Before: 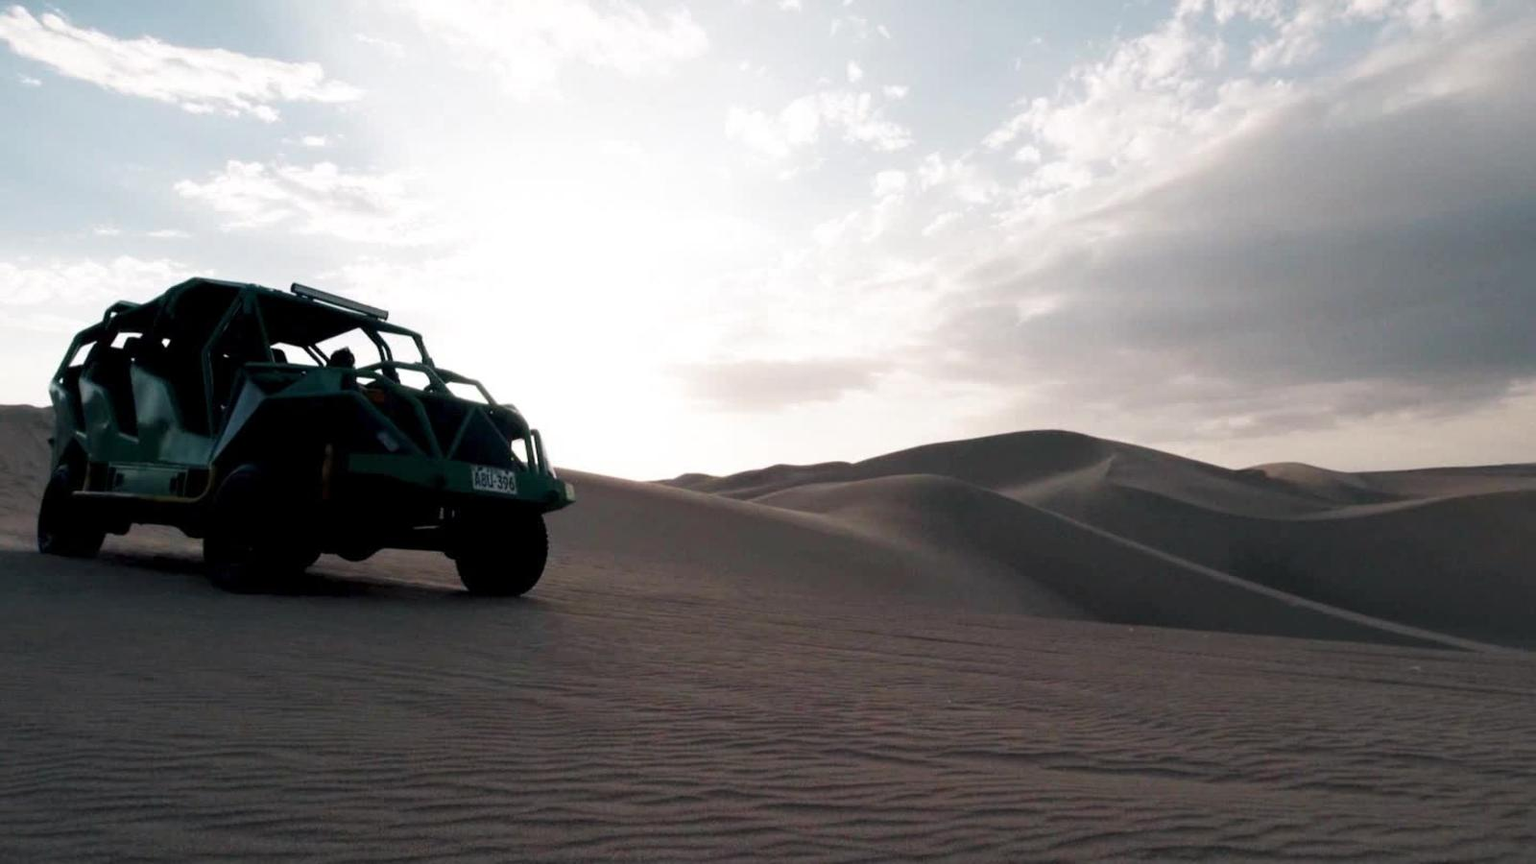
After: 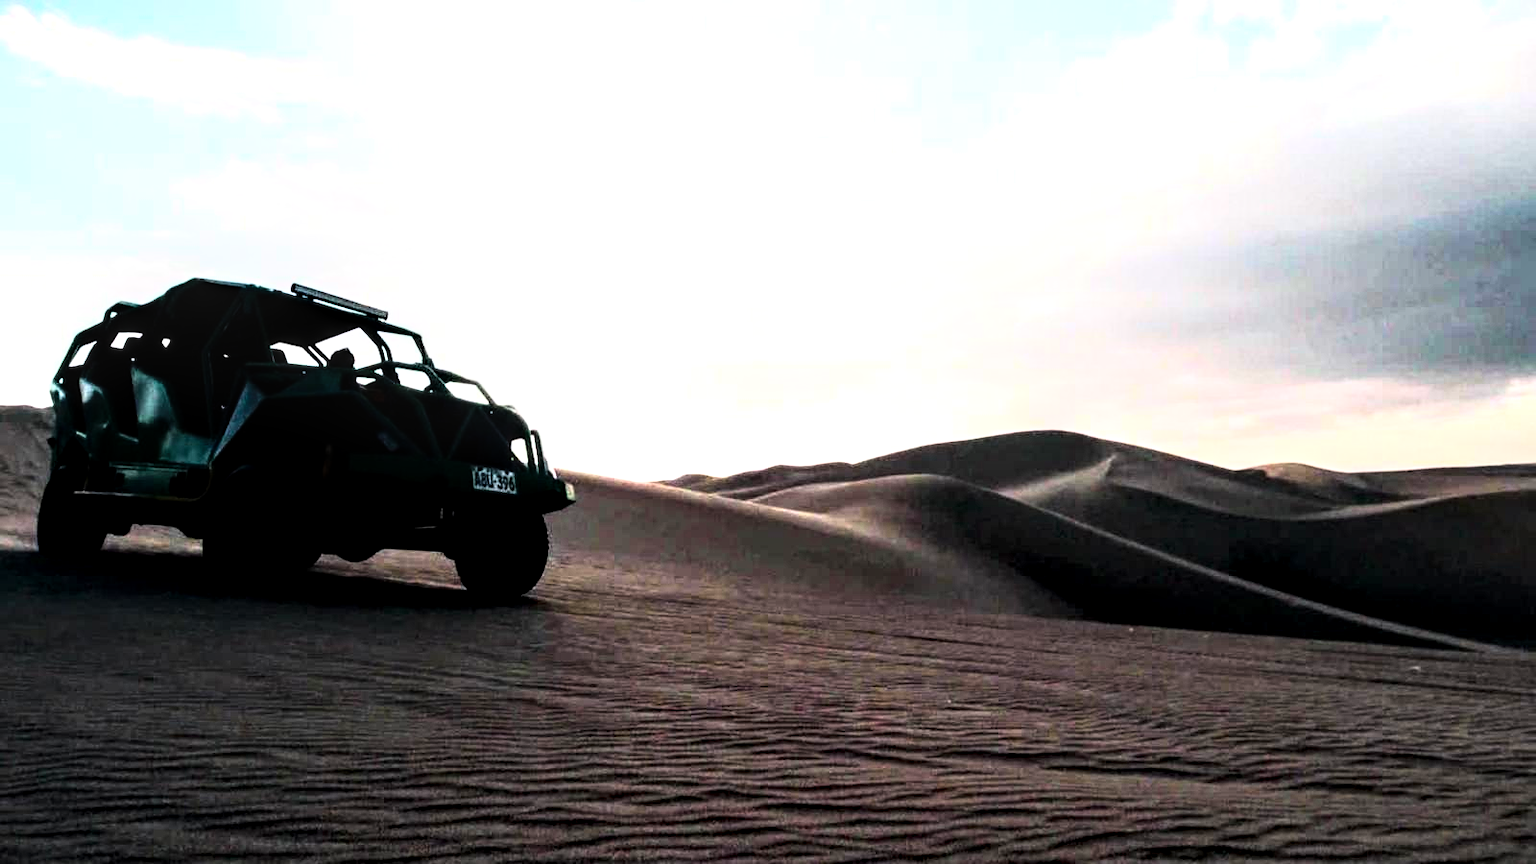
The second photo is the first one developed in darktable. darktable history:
rgb curve: curves: ch0 [(0, 0) (0.21, 0.15) (0.24, 0.21) (0.5, 0.75) (0.75, 0.96) (0.89, 0.99) (1, 1)]; ch1 [(0, 0.02) (0.21, 0.13) (0.25, 0.2) (0.5, 0.67) (0.75, 0.9) (0.89, 0.97) (1, 1)]; ch2 [(0, 0.02) (0.21, 0.13) (0.25, 0.2) (0.5, 0.67) (0.75, 0.9) (0.89, 0.97) (1, 1)], compensate middle gray true
local contrast: highlights 65%, shadows 54%, detail 169%, midtone range 0.514
color balance rgb: linear chroma grading › global chroma 9%, perceptual saturation grading › global saturation 36%, perceptual saturation grading › shadows 35%, perceptual brilliance grading › global brilliance 15%, perceptual brilliance grading › shadows -35%, global vibrance 15%
